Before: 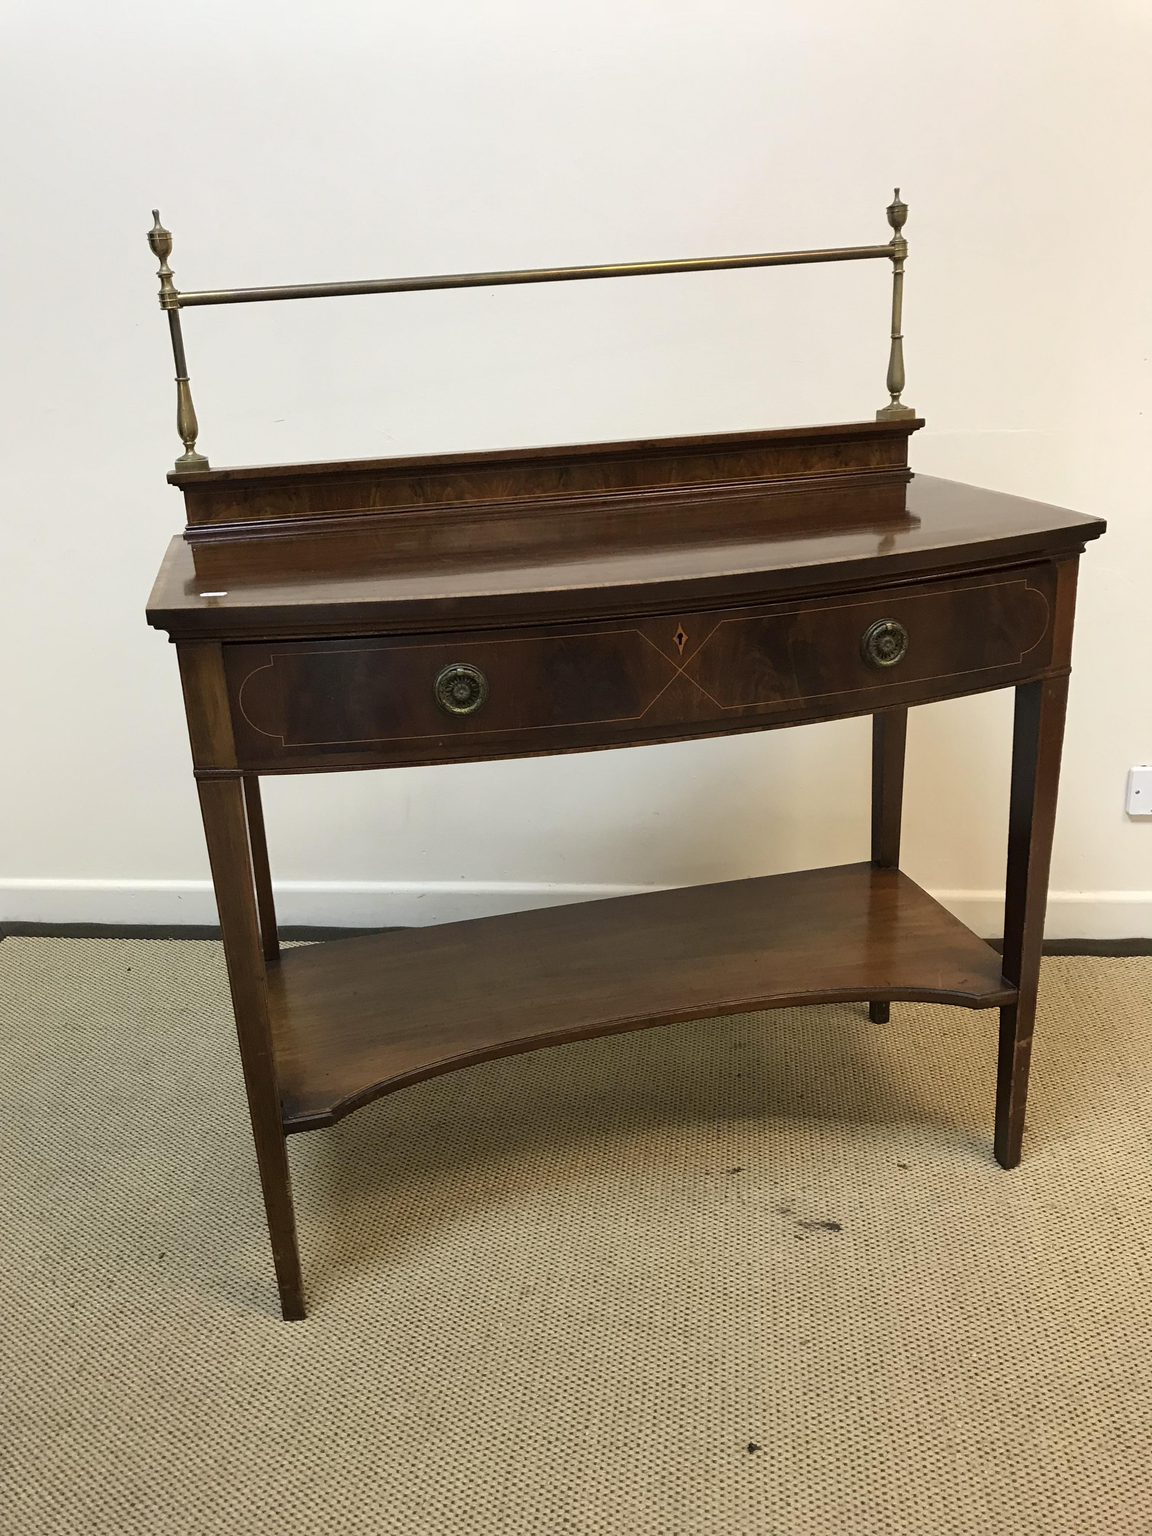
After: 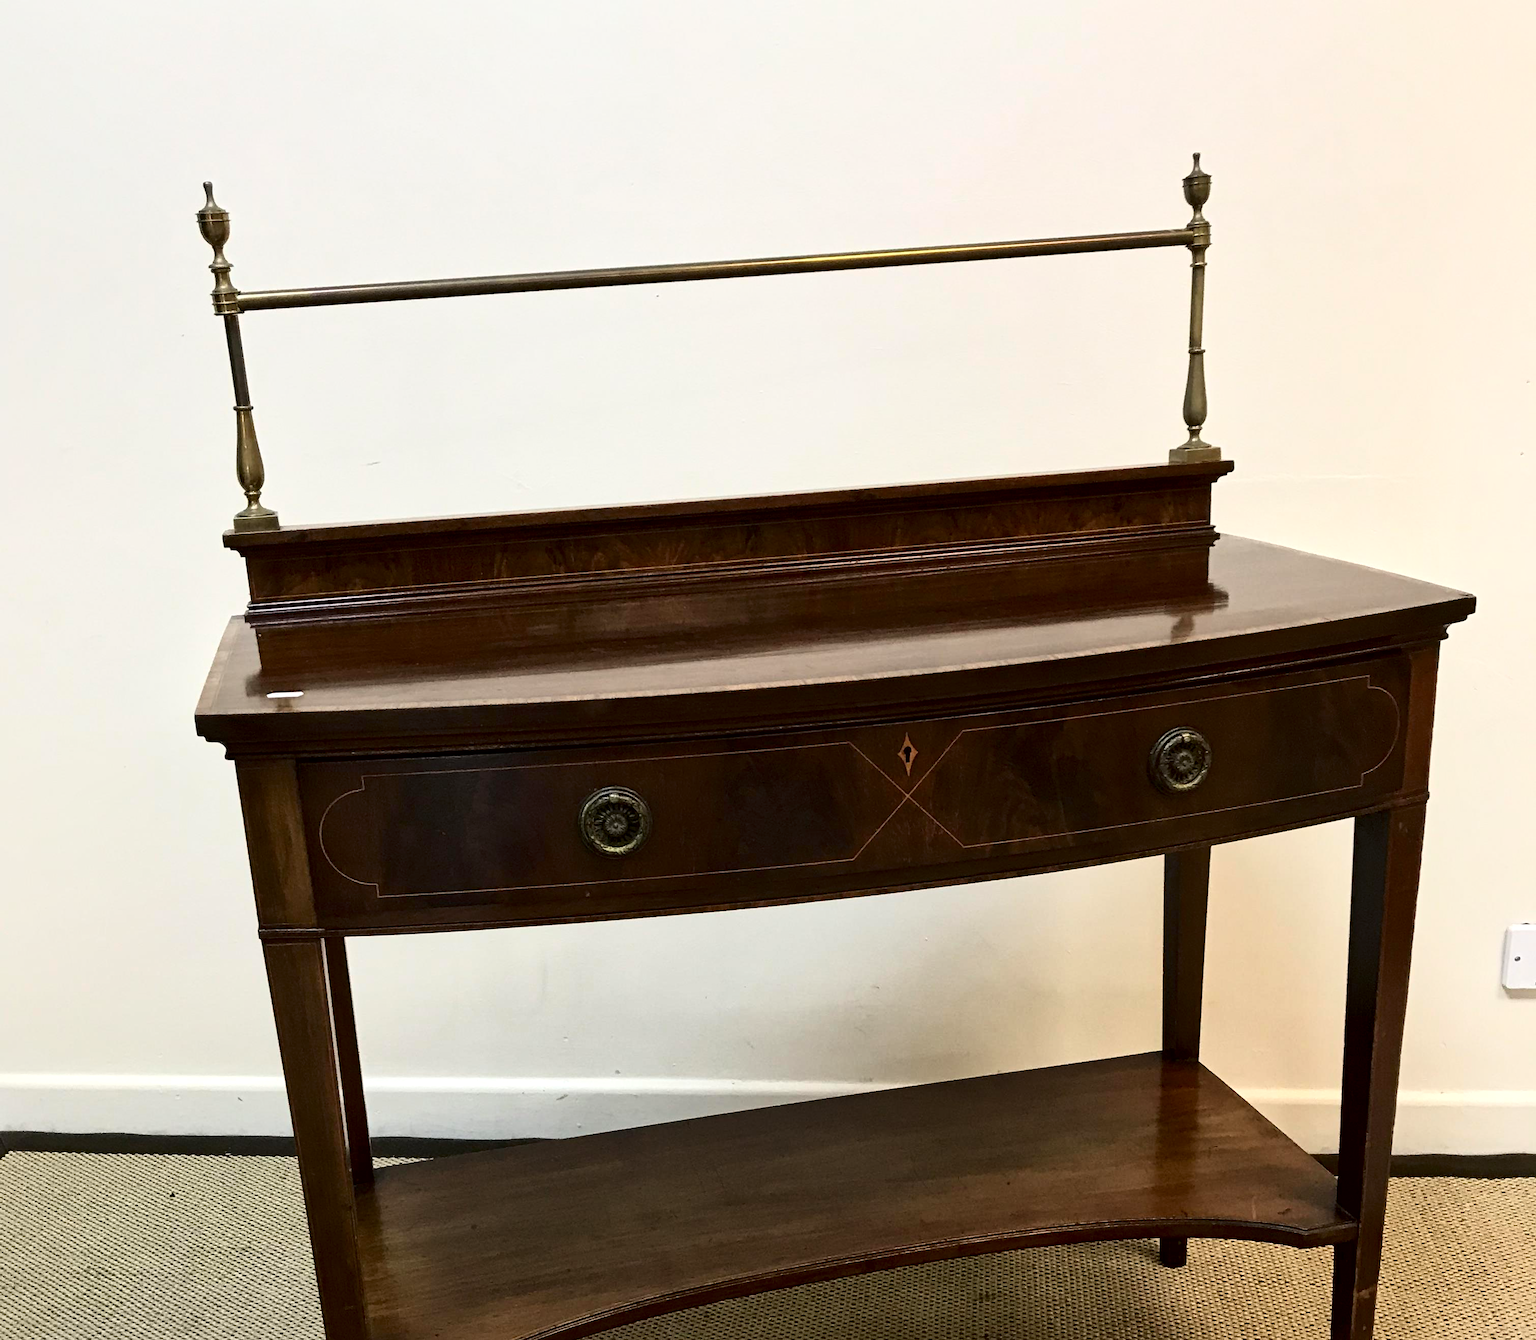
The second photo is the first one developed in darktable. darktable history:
contrast brightness saturation: contrast 0.275
local contrast: mode bilateral grid, contrast 25, coarseness 60, detail 152%, midtone range 0.2
crop and rotate: top 4.796%, bottom 29.765%
